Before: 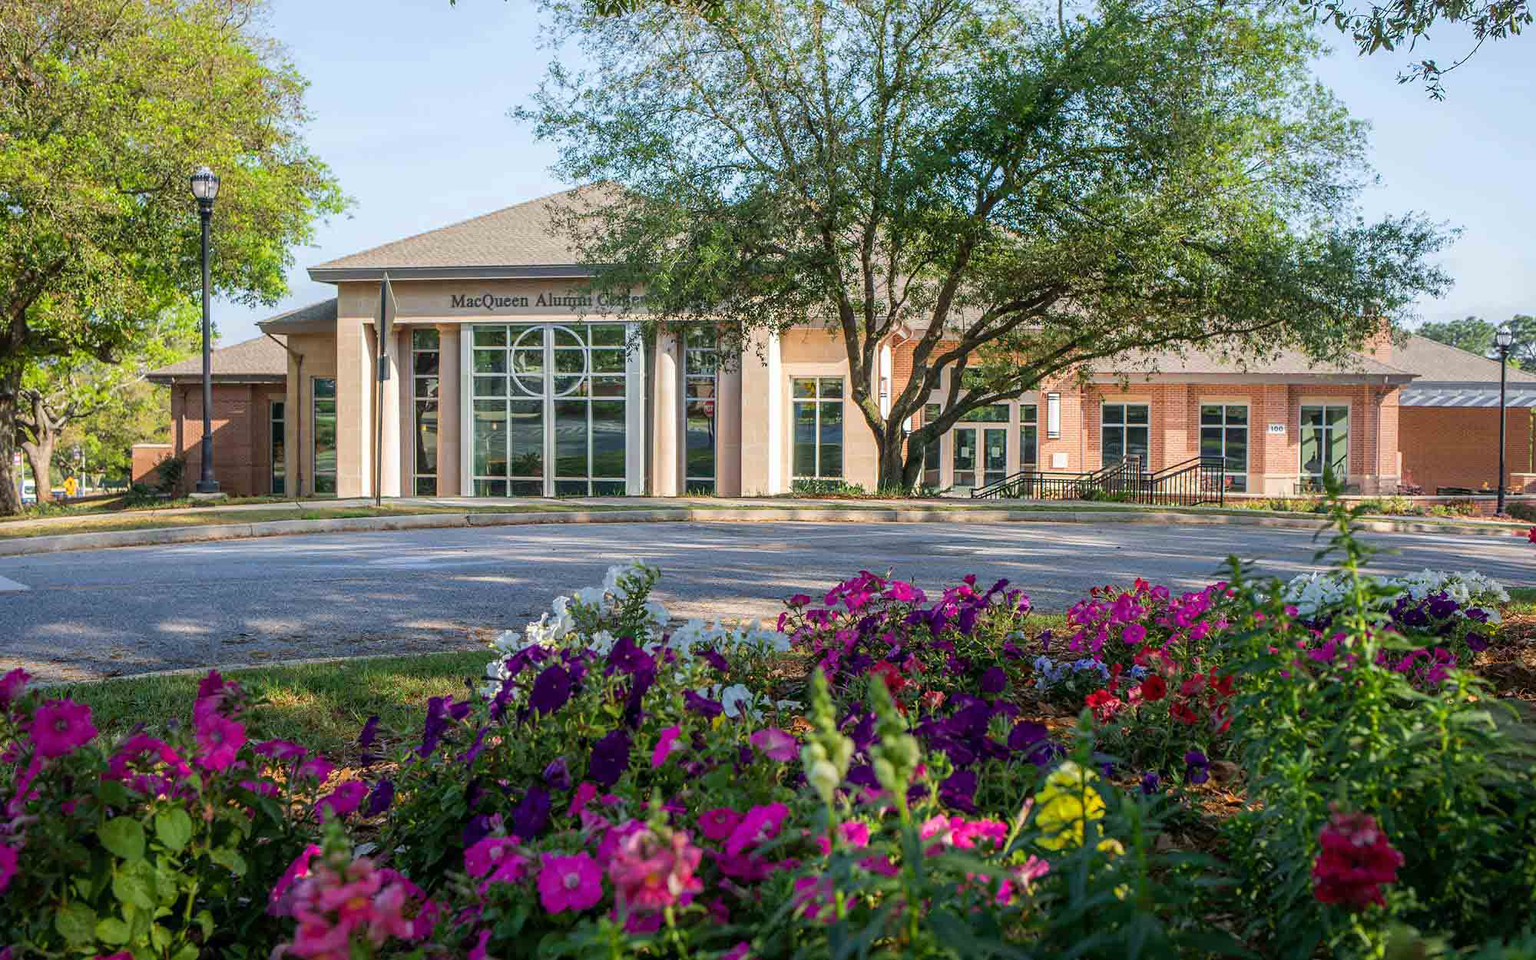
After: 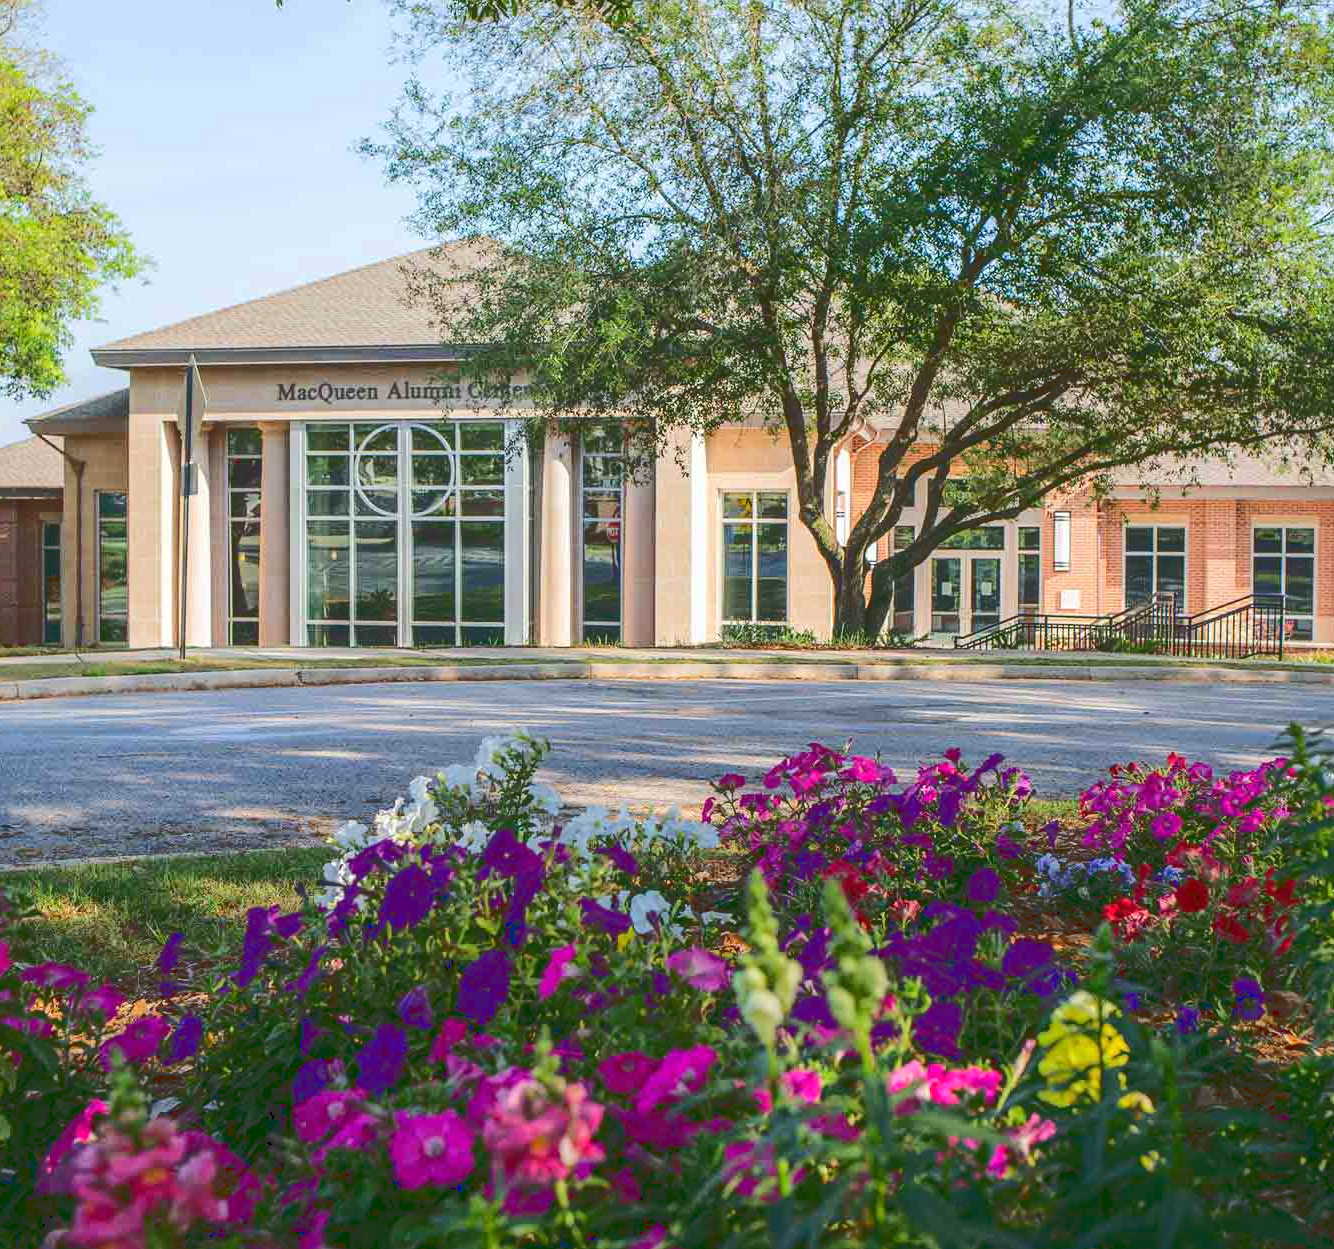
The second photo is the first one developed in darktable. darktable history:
crop and rotate: left 15.55%, right 17.718%
base curve: curves: ch0 [(0, 0.024) (0.055, 0.065) (0.121, 0.166) (0.236, 0.319) (0.693, 0.726) (1, 1)]
